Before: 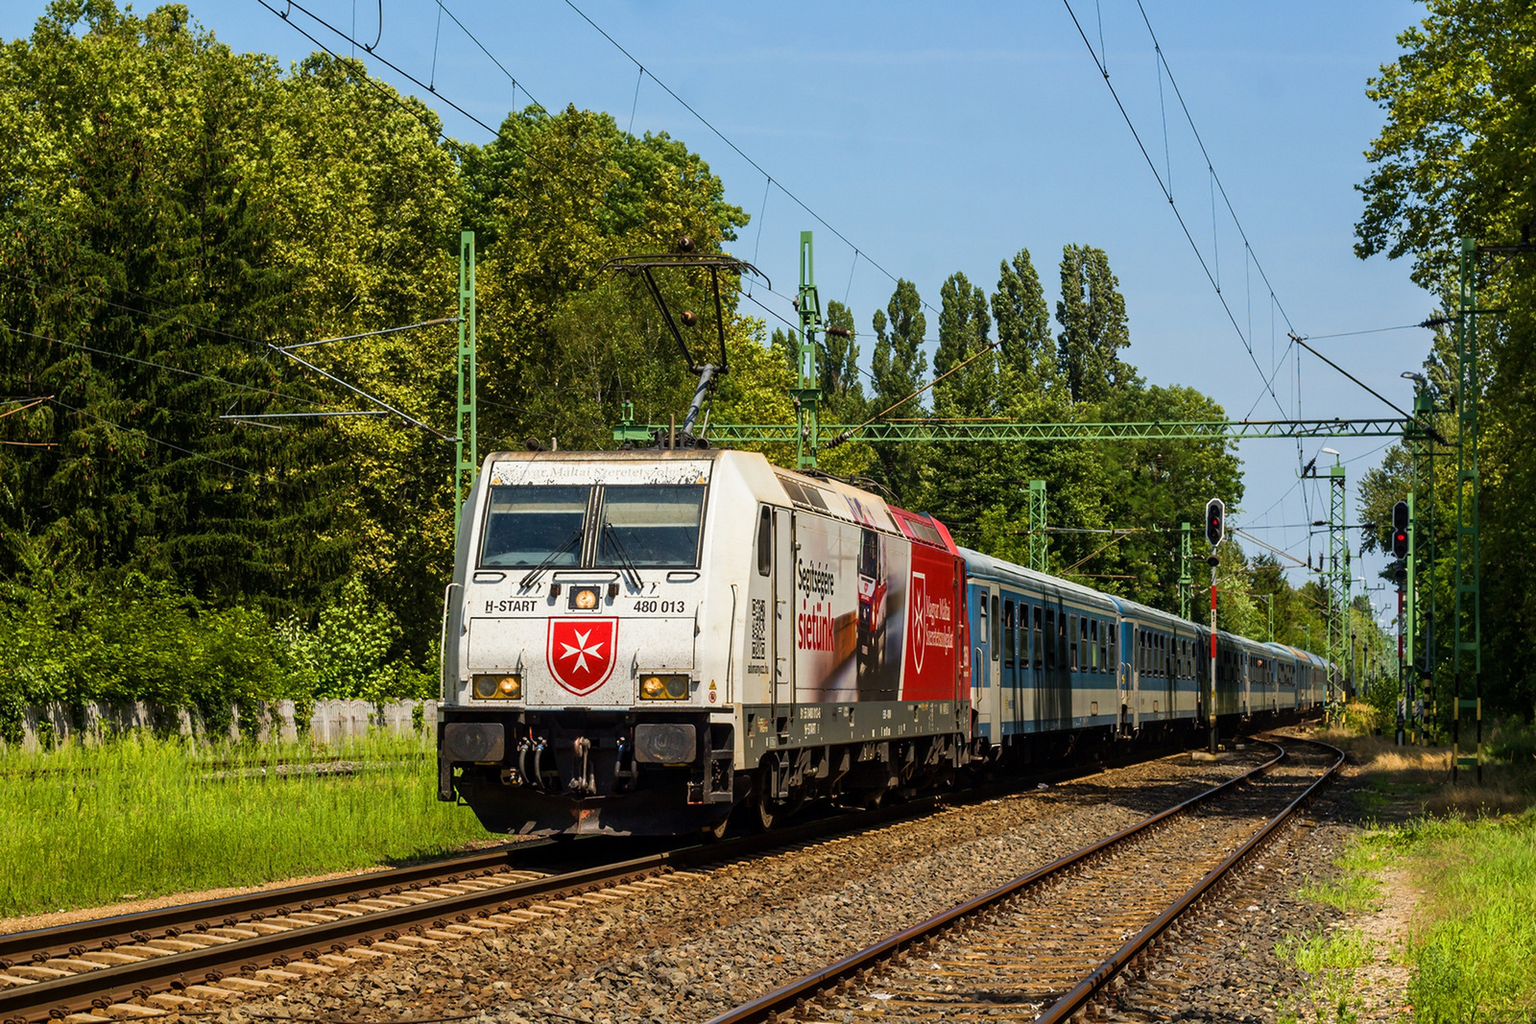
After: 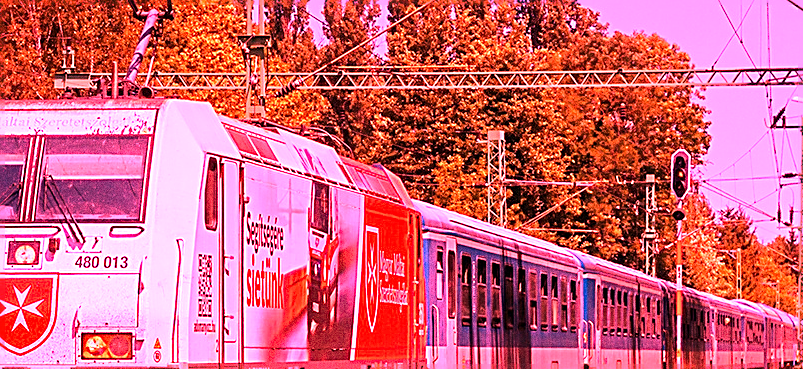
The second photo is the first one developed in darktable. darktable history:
crop: left 36.607%, top 34.735%, right 13.146%, bottom 30.611%
graduated density: on, module defaults
grain: coarseness 0.09 ISO, strength 40%
white balance: red 4.26, blue 1.802
sharpen: on, module defaults
